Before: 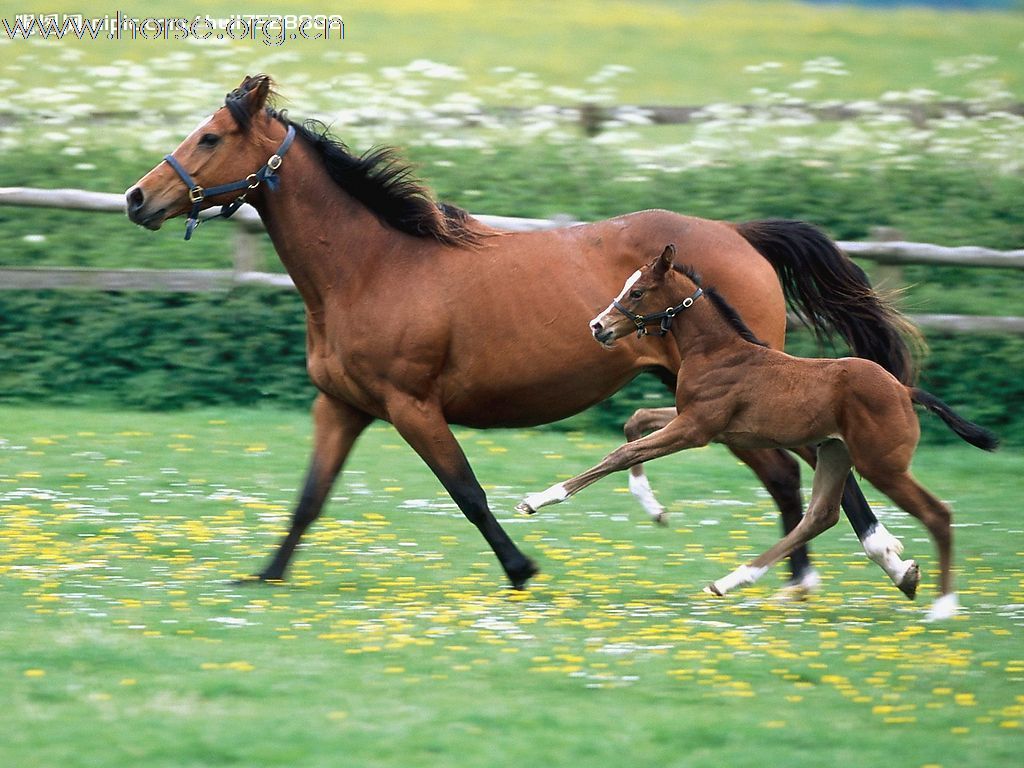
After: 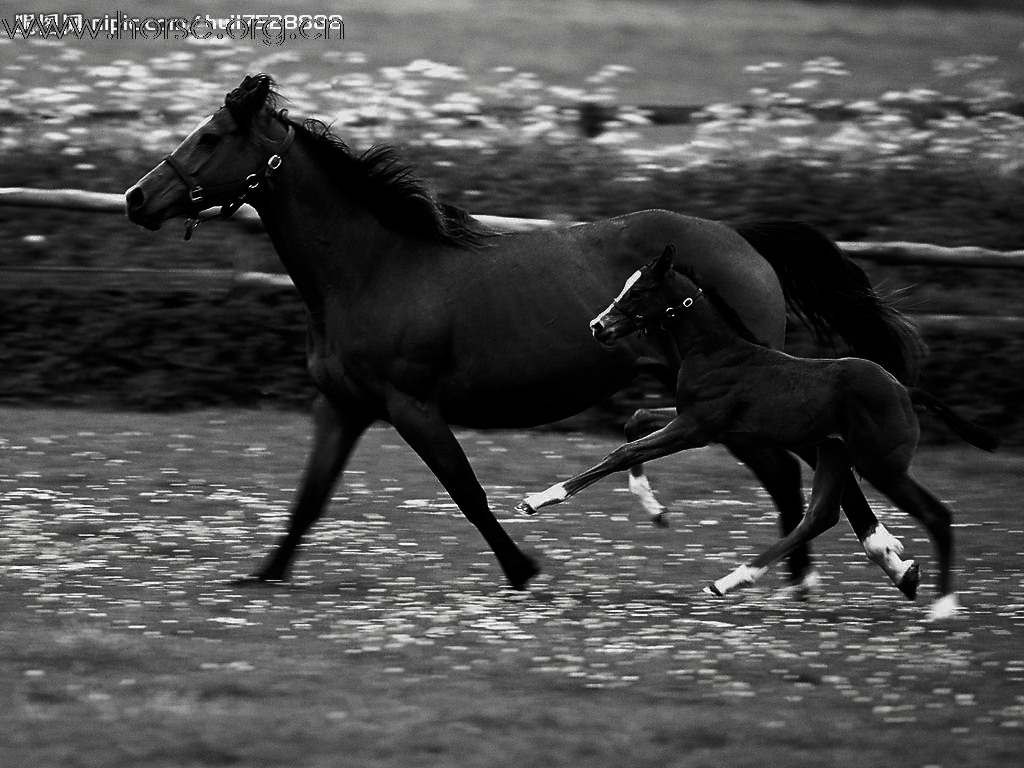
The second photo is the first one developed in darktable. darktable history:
contrast brightness saturation: contrast 0.016, brightness -0.998, saturation -0.993
color correction: highlights b* 0.042, saturation 1.35
